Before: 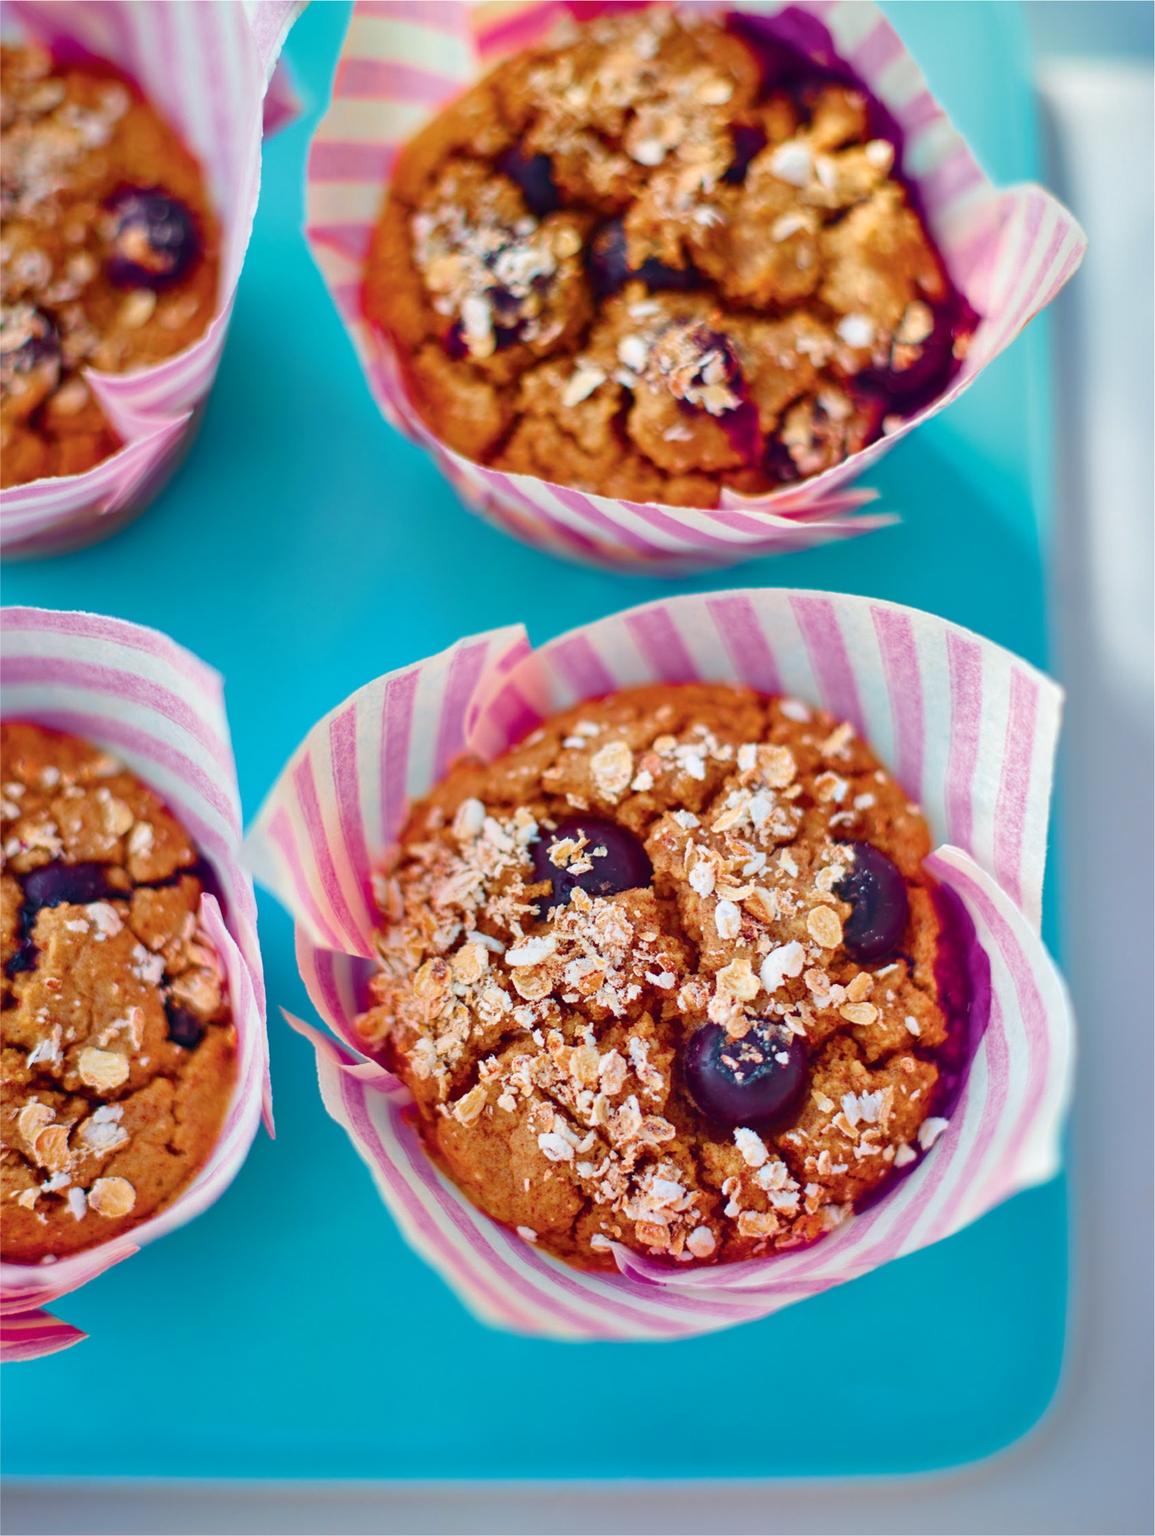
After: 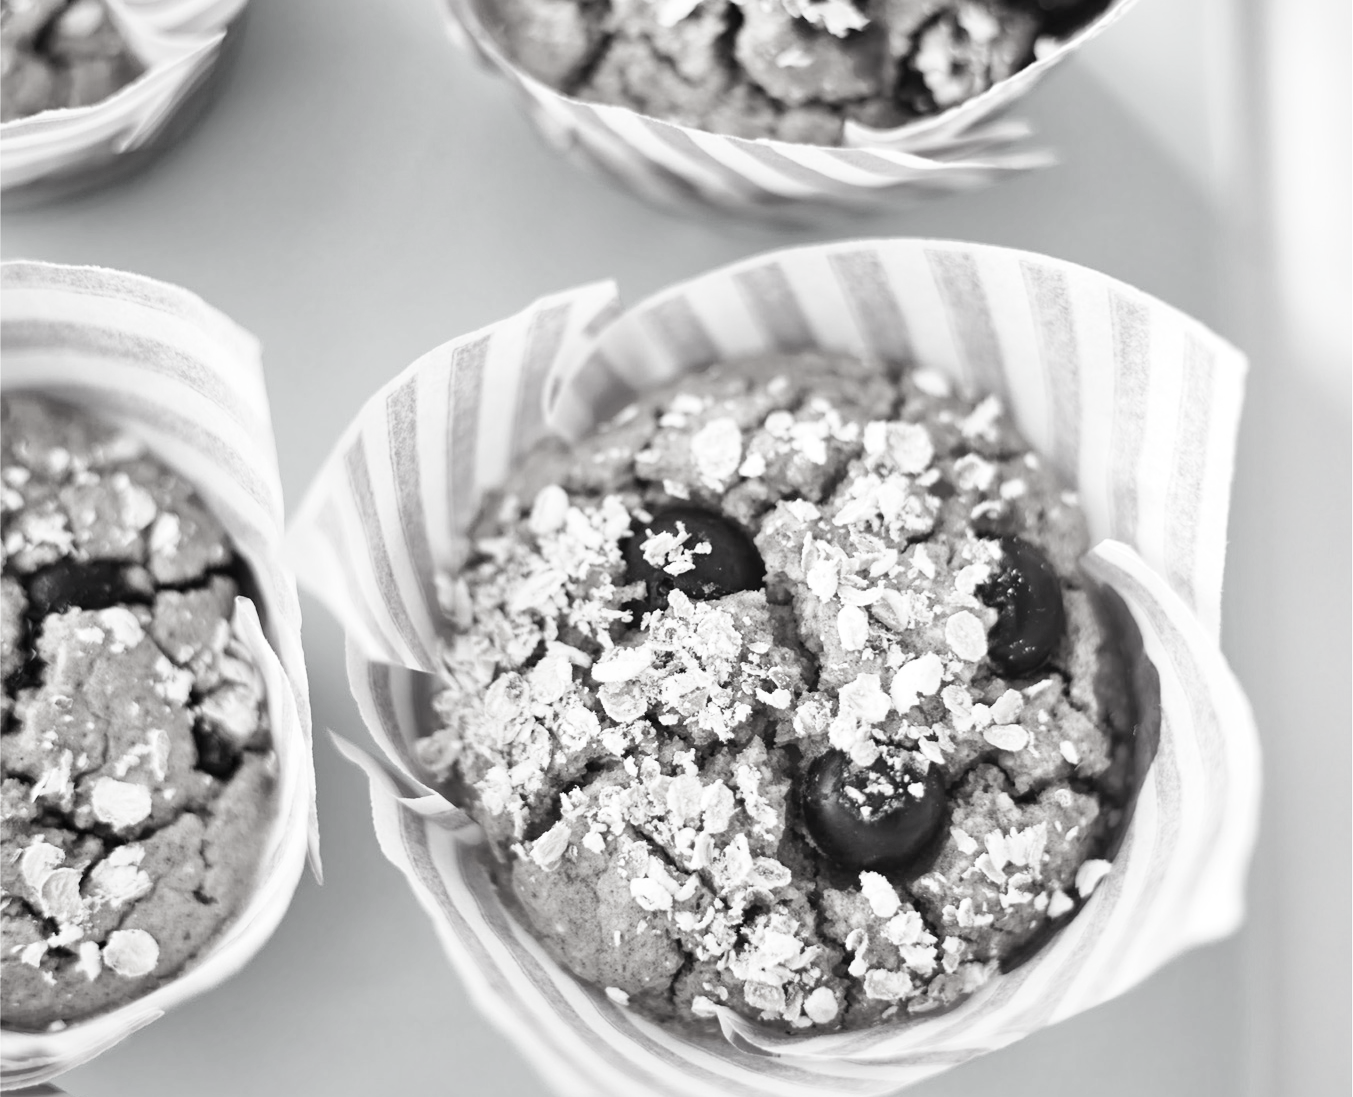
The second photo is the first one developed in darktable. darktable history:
crop and rotate: top 25.034%, bottom 13.994%
contrast brightness saturation: saturation -0.983
exposure: exposure 0.202 EV, compensate highlight preservation false
base curve: curves: ch0 [(0, 0) (0.028, 0.03) (0.121, 0.232) (0.46, 0.748) (0.859, 0.968) (1, 1)], preserve colors none
shadows and highlights: shadows 20.32, highlights -19.8, soften with gaussian
